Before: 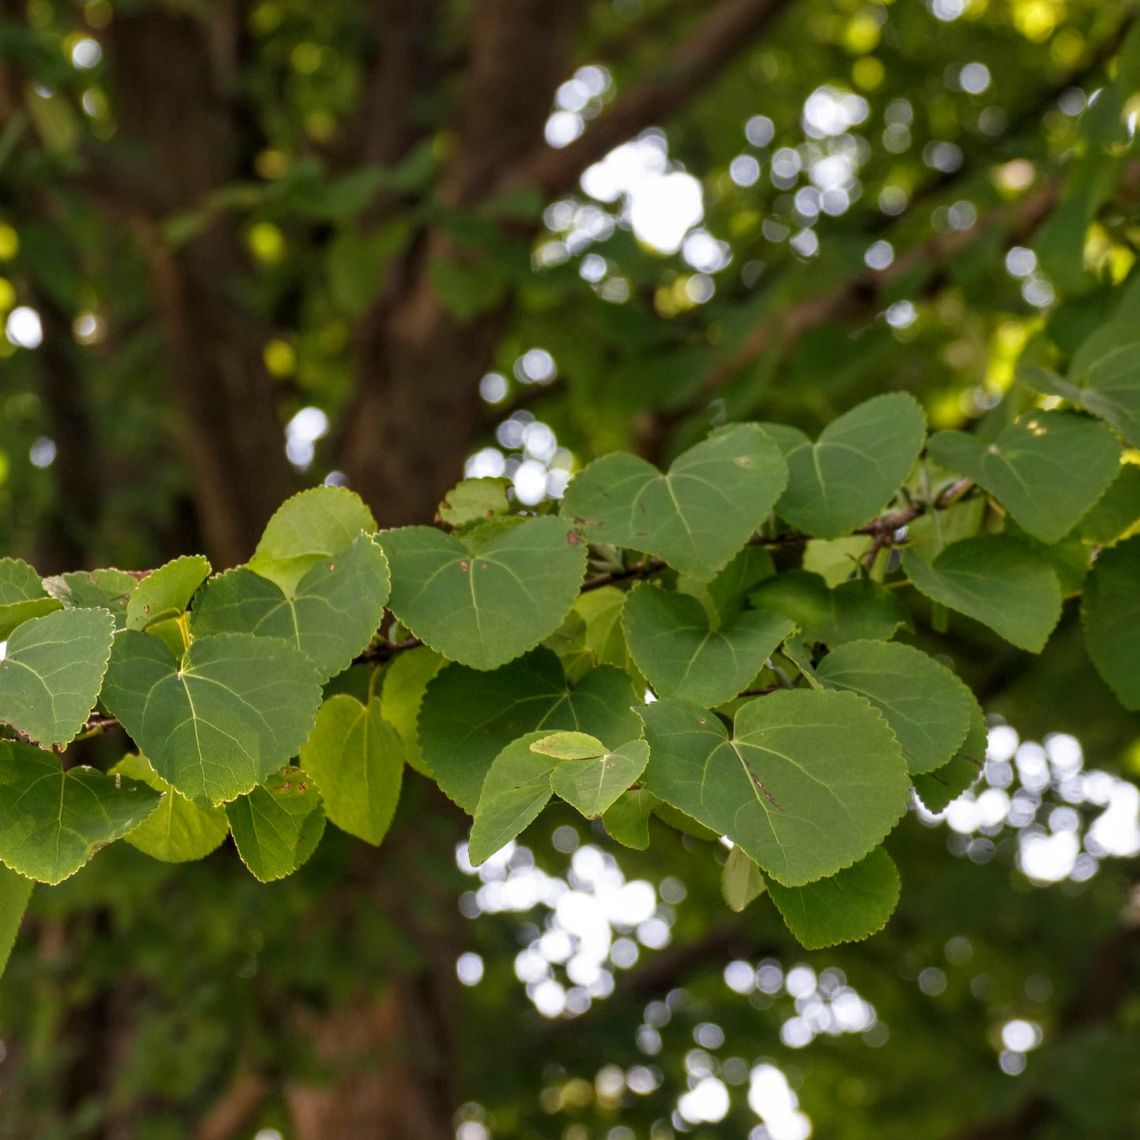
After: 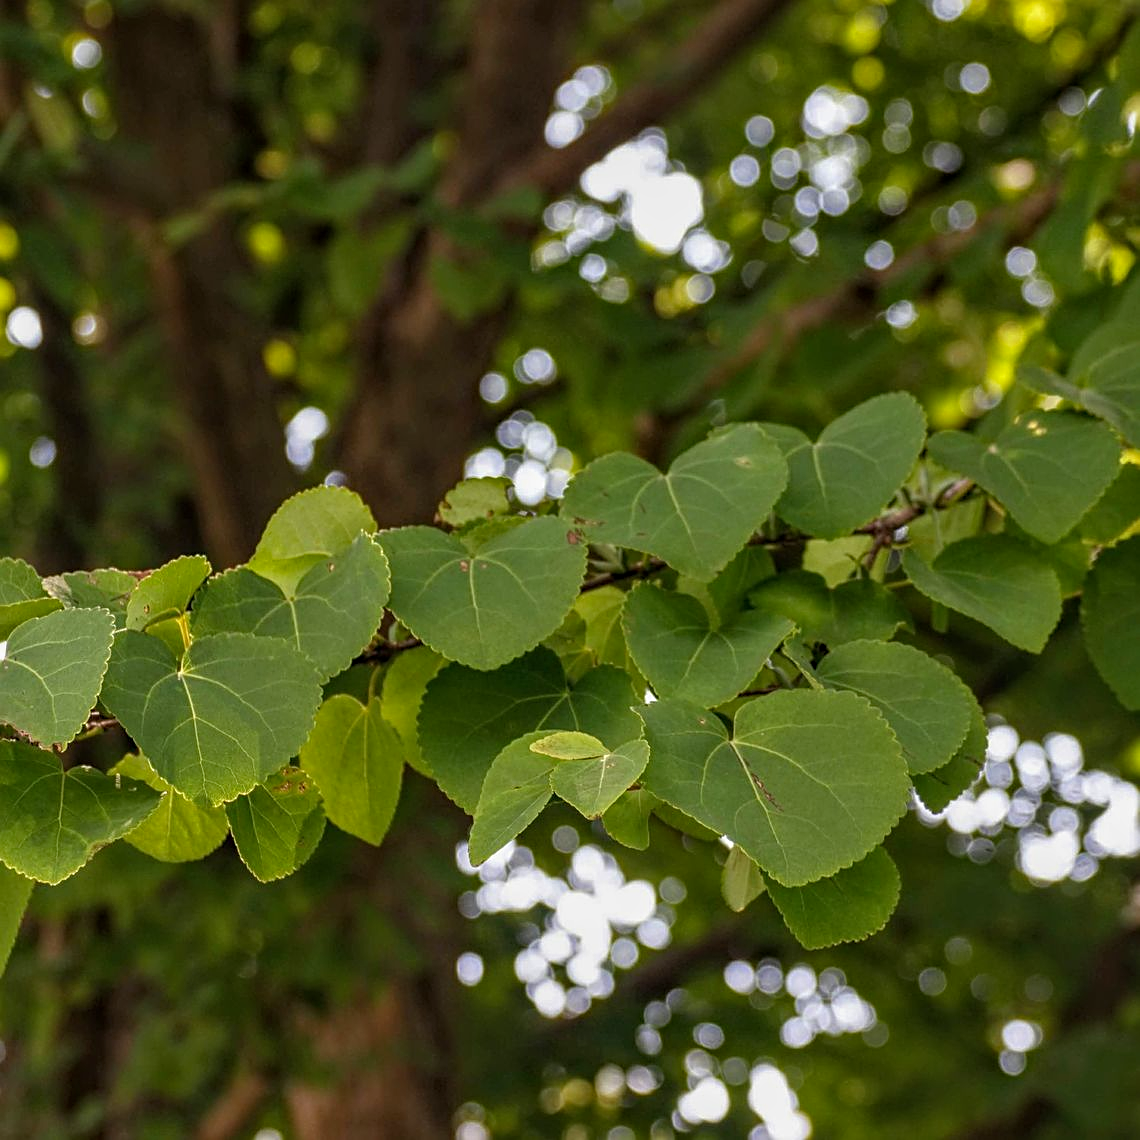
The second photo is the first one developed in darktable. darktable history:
sharpen: on, module defaults
haze removal: compatibility mode true, adaptive false
local contrast: detail 109%
